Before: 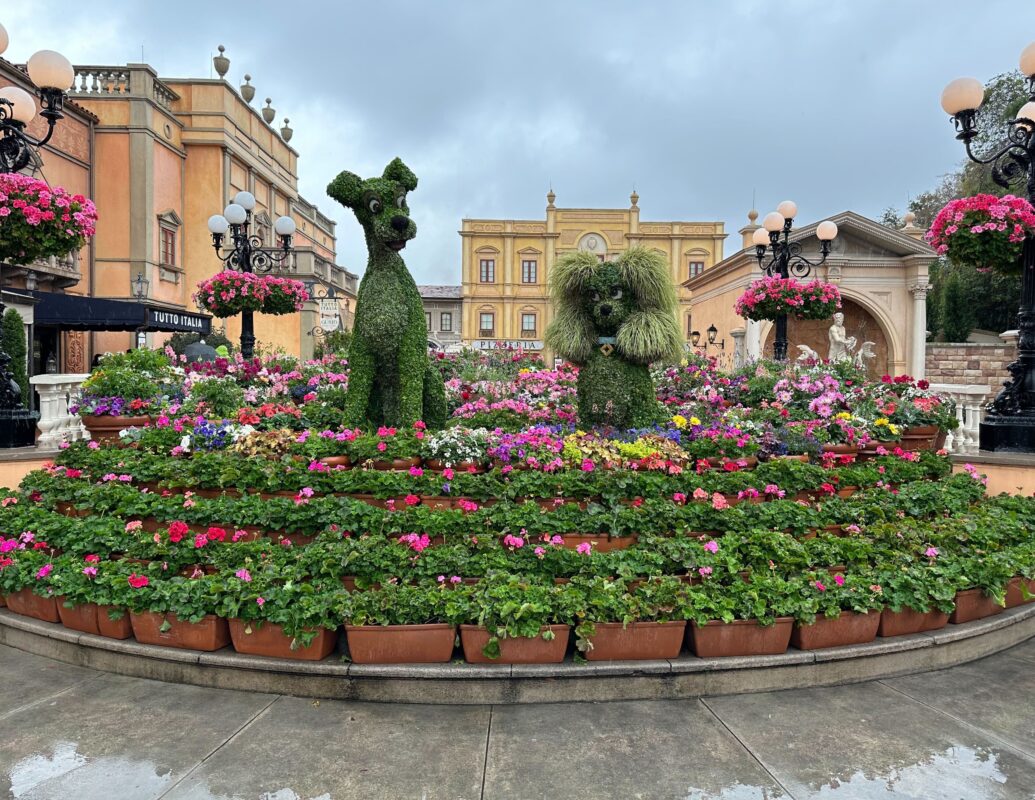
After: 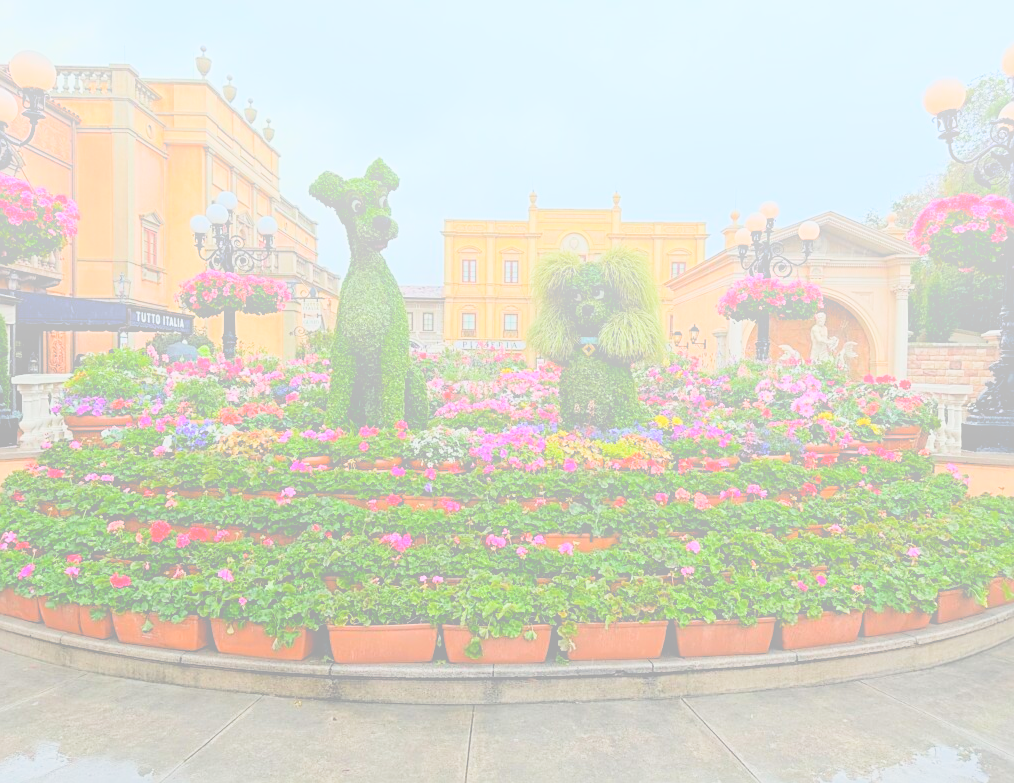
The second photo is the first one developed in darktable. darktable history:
bloom: size 70%, threshold 25%, strength 70%
filmic rgb: black relative exposure -7.15 EV, white relative exposure 5.36 EV, hardness 3.02
crop: left 1.743%, right 0.268%, bottom 2.011%
sharpen: on, module defaults
